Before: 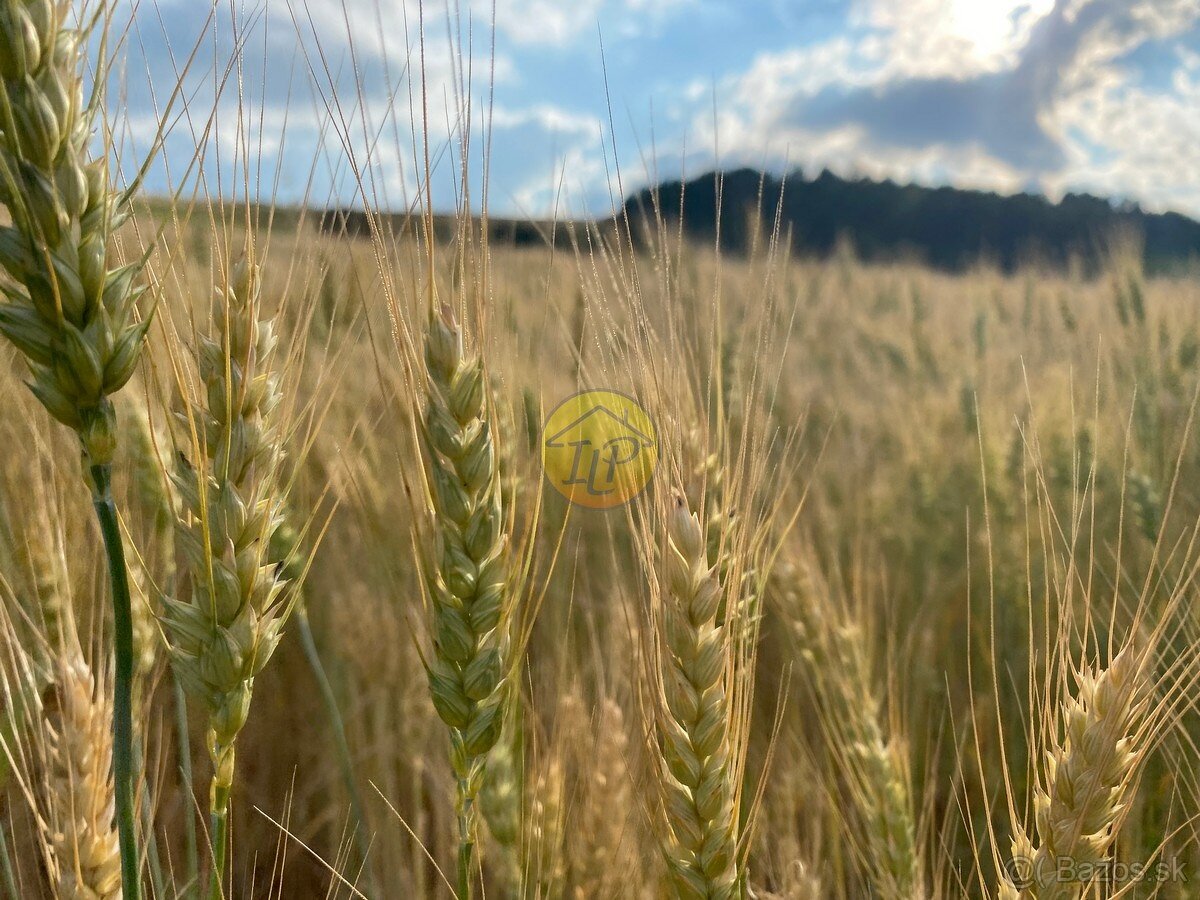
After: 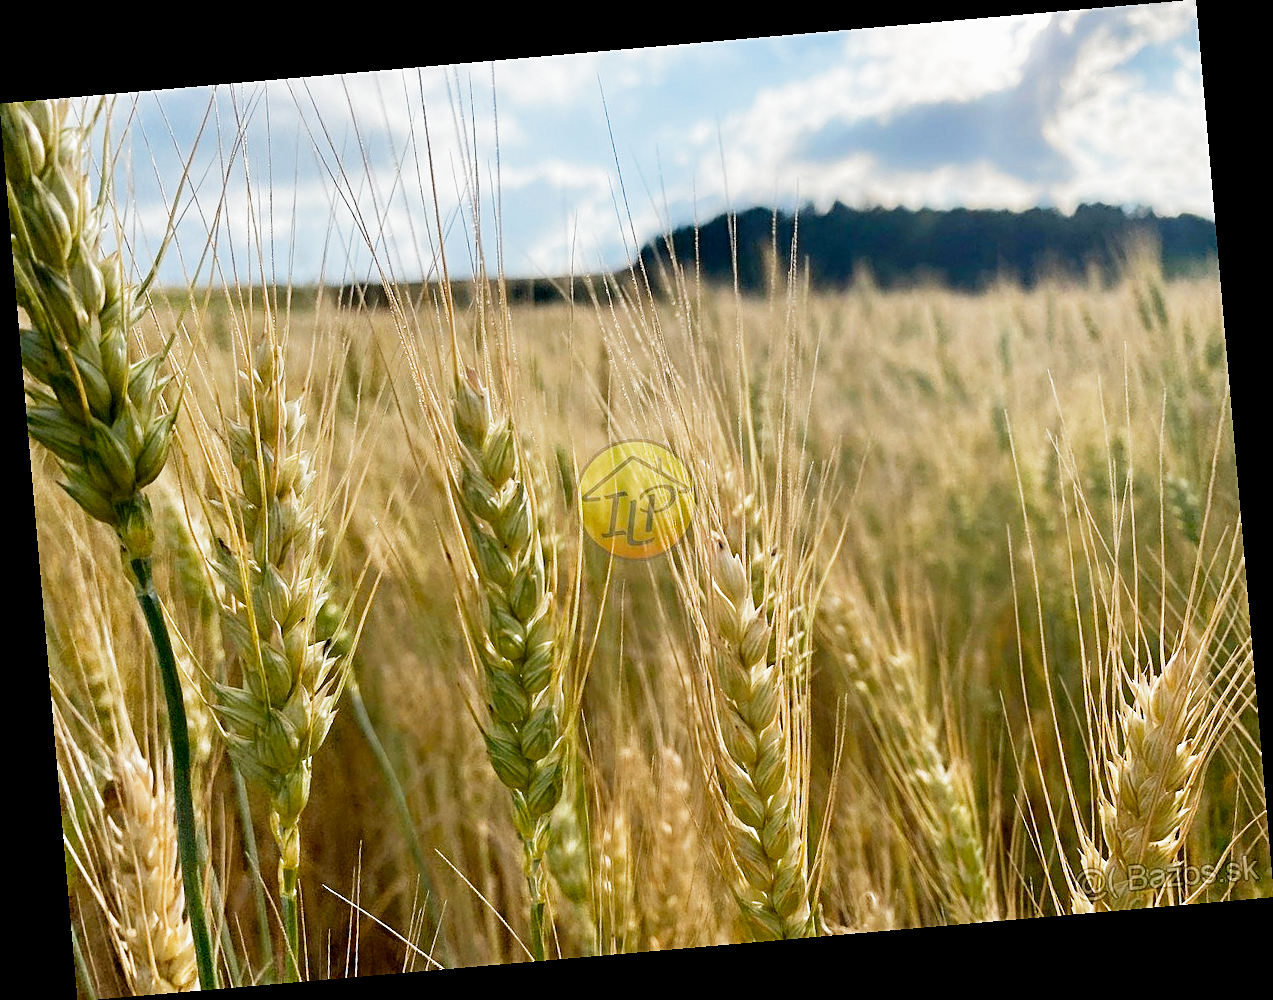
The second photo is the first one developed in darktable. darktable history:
filmic rgb: middle gray luminance 12.74%, black relative exposure -10.13 EV, white relative exposure 3.47 EV, threshold 6 EV, target black luminance 0%, hardness 5.74, latitude 44.69%, contrast 1.221, highlights saturation mix 5%, shadows ↔ highlights balance 26.78%, add noise in highlights 0, preserve chrominance no, color science v3 (2019), use custom middle-gray values true, iterations of high-quality reconstruction 0, contrast in highlights soft, enable highlight reconstruction true
rotate and perspective: rotation -4.98°, automatic cropping off
sharpen: amount 0.478
